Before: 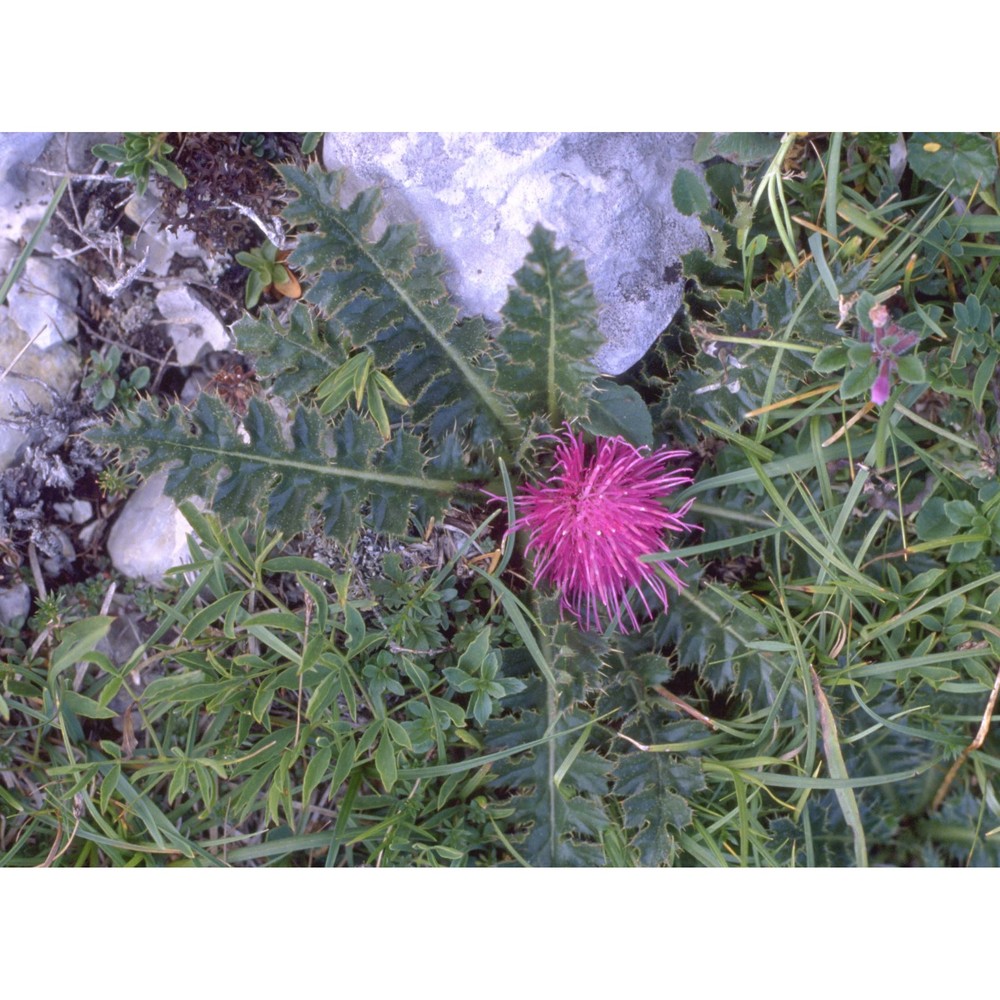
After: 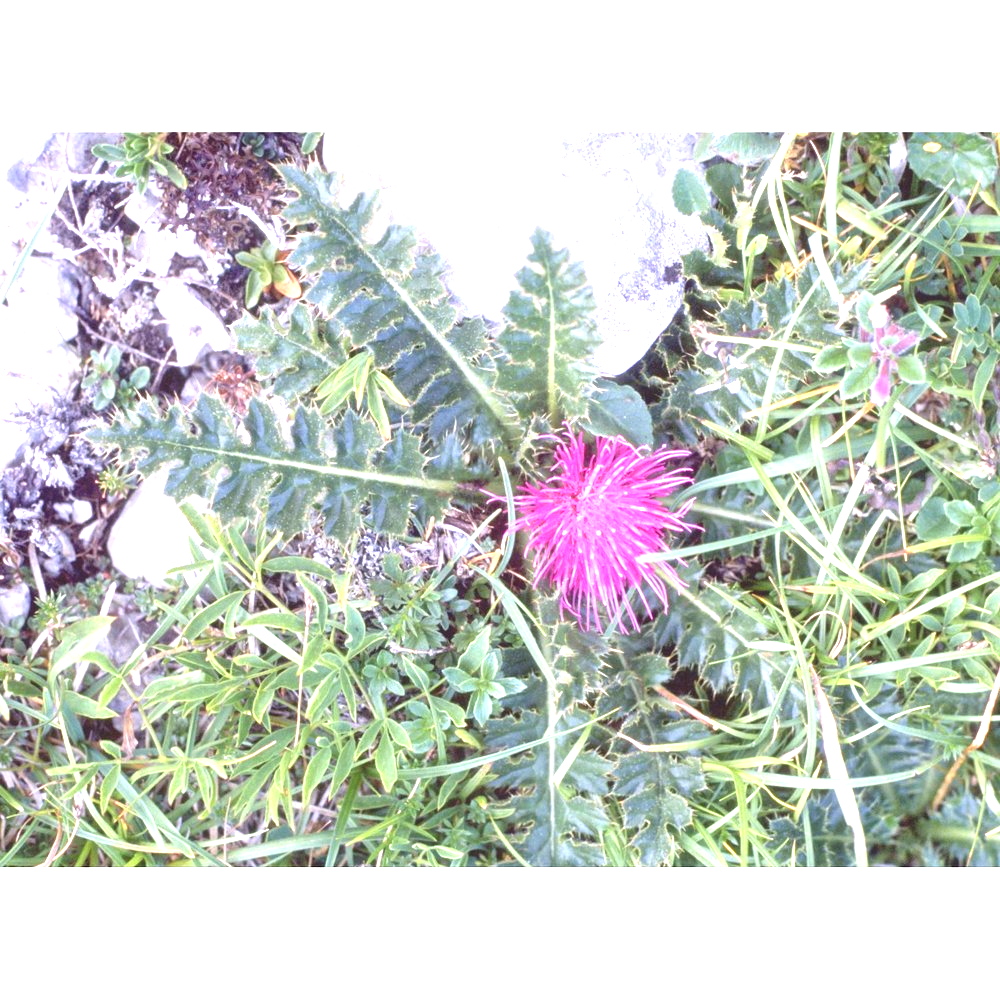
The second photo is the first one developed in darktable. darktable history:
exposure: black level correction 0, exposure 1.946 EV, compensate highlight preservation false
